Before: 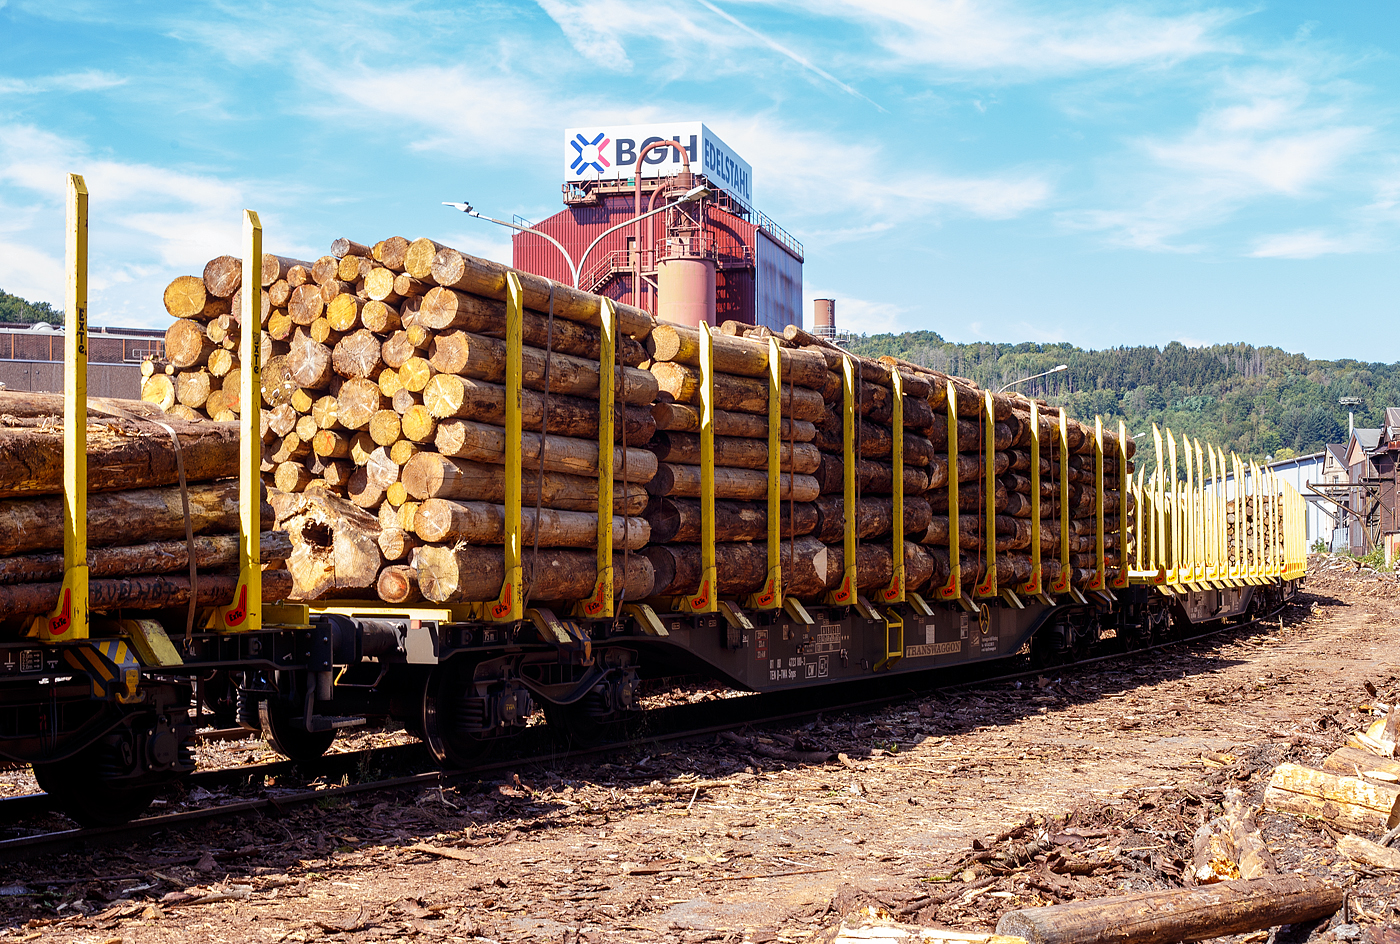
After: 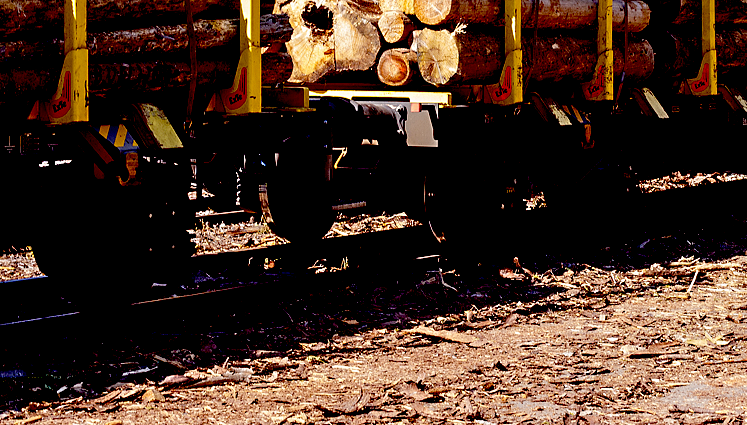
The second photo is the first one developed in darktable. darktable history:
exposure: black level correction 0.056, compensate highlight preservation false
crop and rotate: top 54.778%, right 46.61%, bottom 0.159%
sharpen: radius 5.325, amount 0.312, threshold 26.433
